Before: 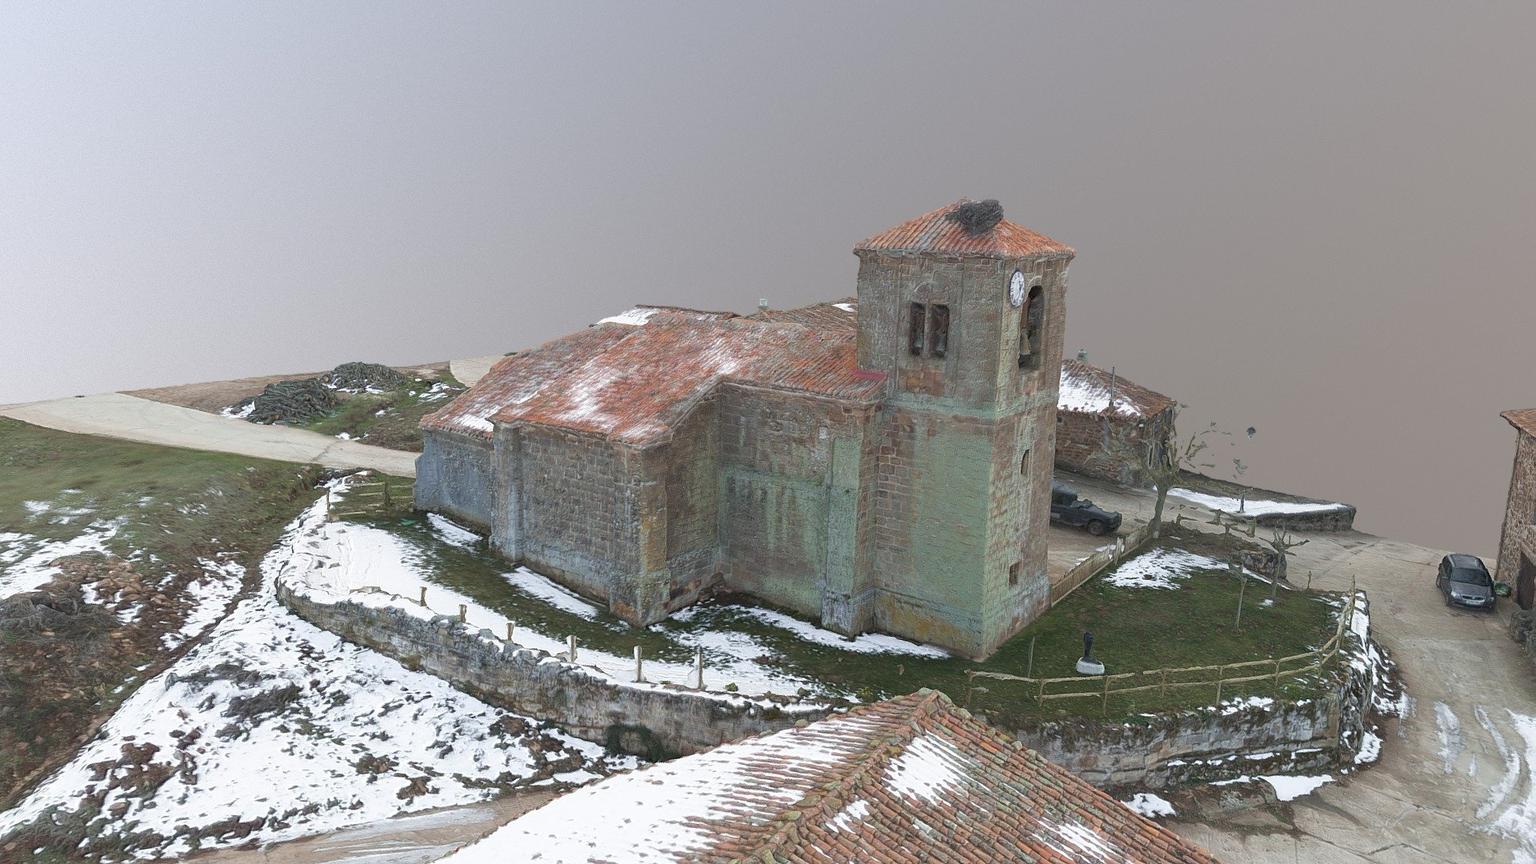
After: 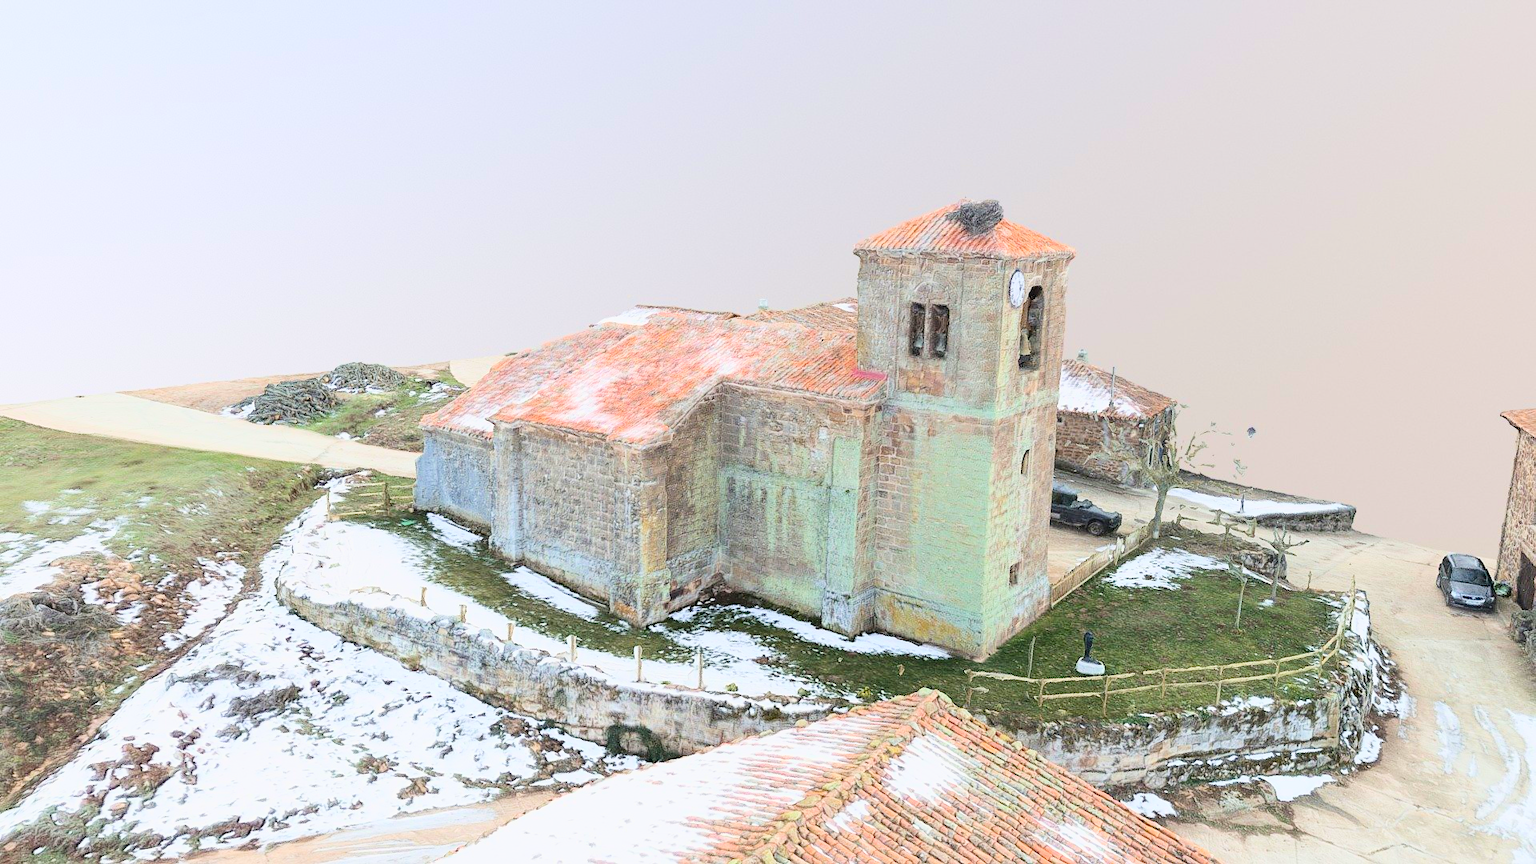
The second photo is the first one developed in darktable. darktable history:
color balance rgb: perceptual saturation grading › global saturation 25%, global vibrance 20%
exposure: black level correction 0, exposure 1.388 EV, compensate exposure bias true, compensate highlight preservation false
contrast brightness saturation: contrast 0.28
filmic rgb: black relative exposure -7.15 EV, white relative exposure 5.36 EV, hardness 3.02, color science v6 (2022)
